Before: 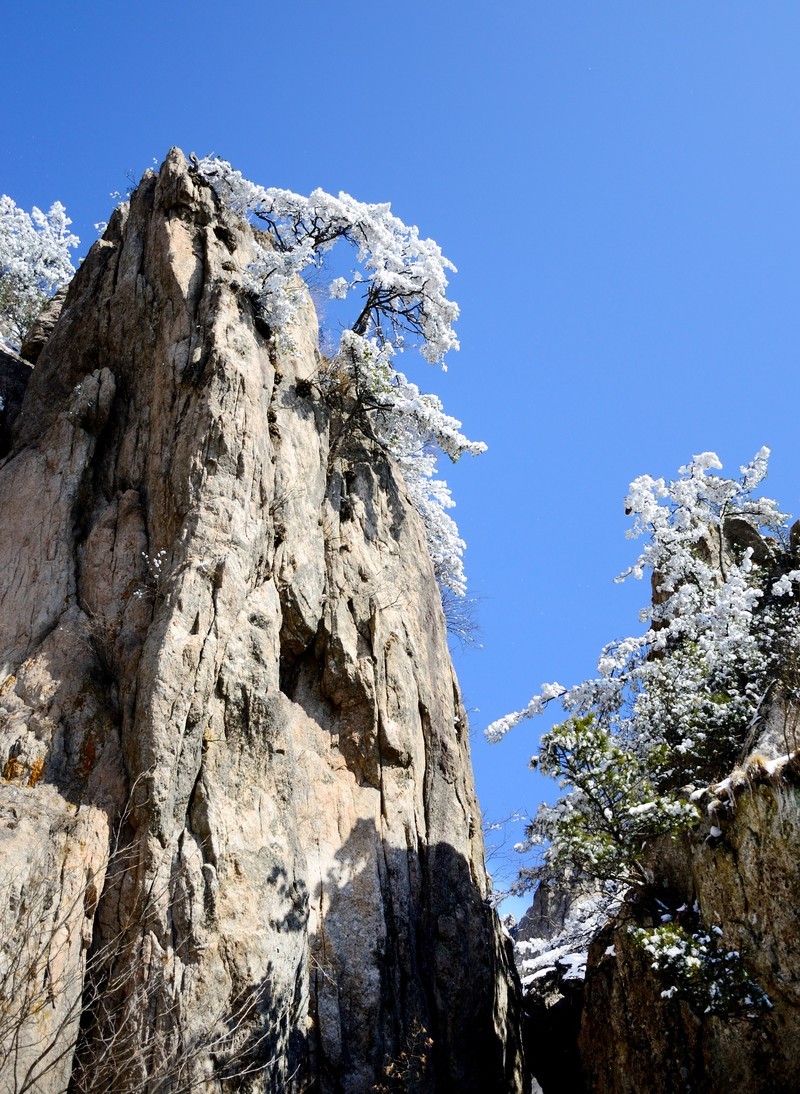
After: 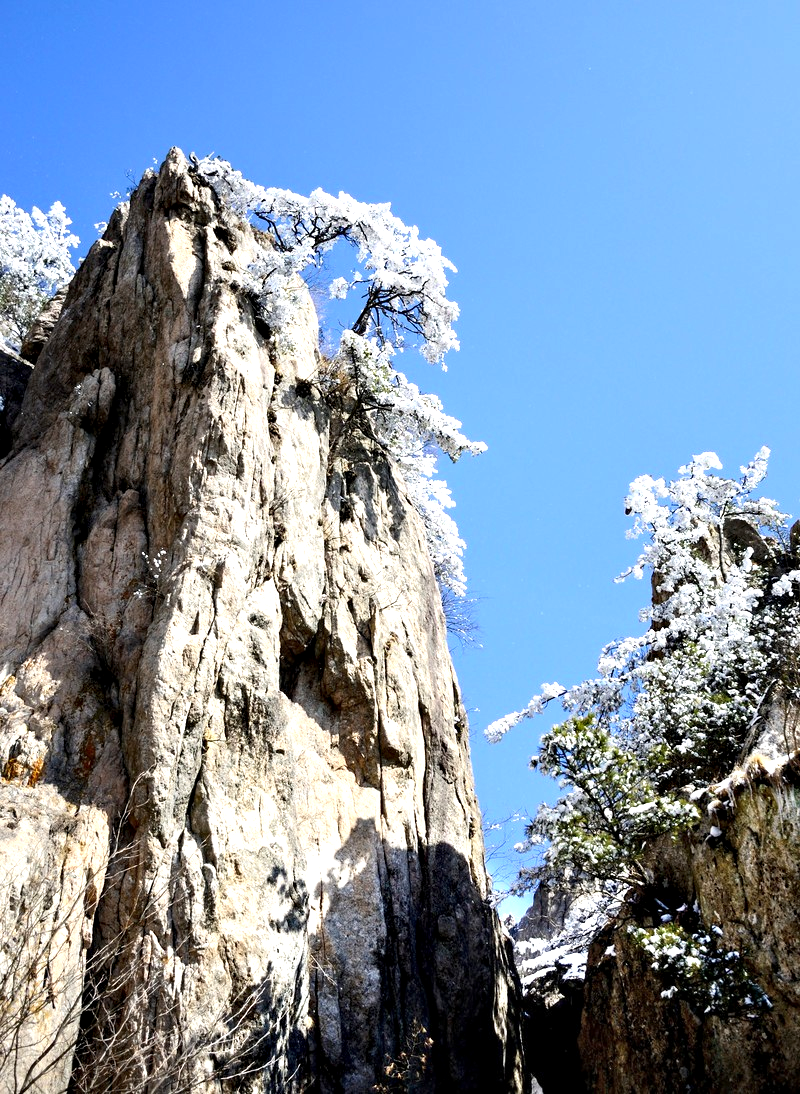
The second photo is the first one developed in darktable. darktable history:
exposure: exposure 0.6 EV, compensate highlight preservation false
contrast equalizer: octaves 7, y [[0.524, 0.538, 0.547, 0.548, 0.538, 0.524], [0.5 ×6], [0.5 ×6], [0 ×6], [0 ×6]]
